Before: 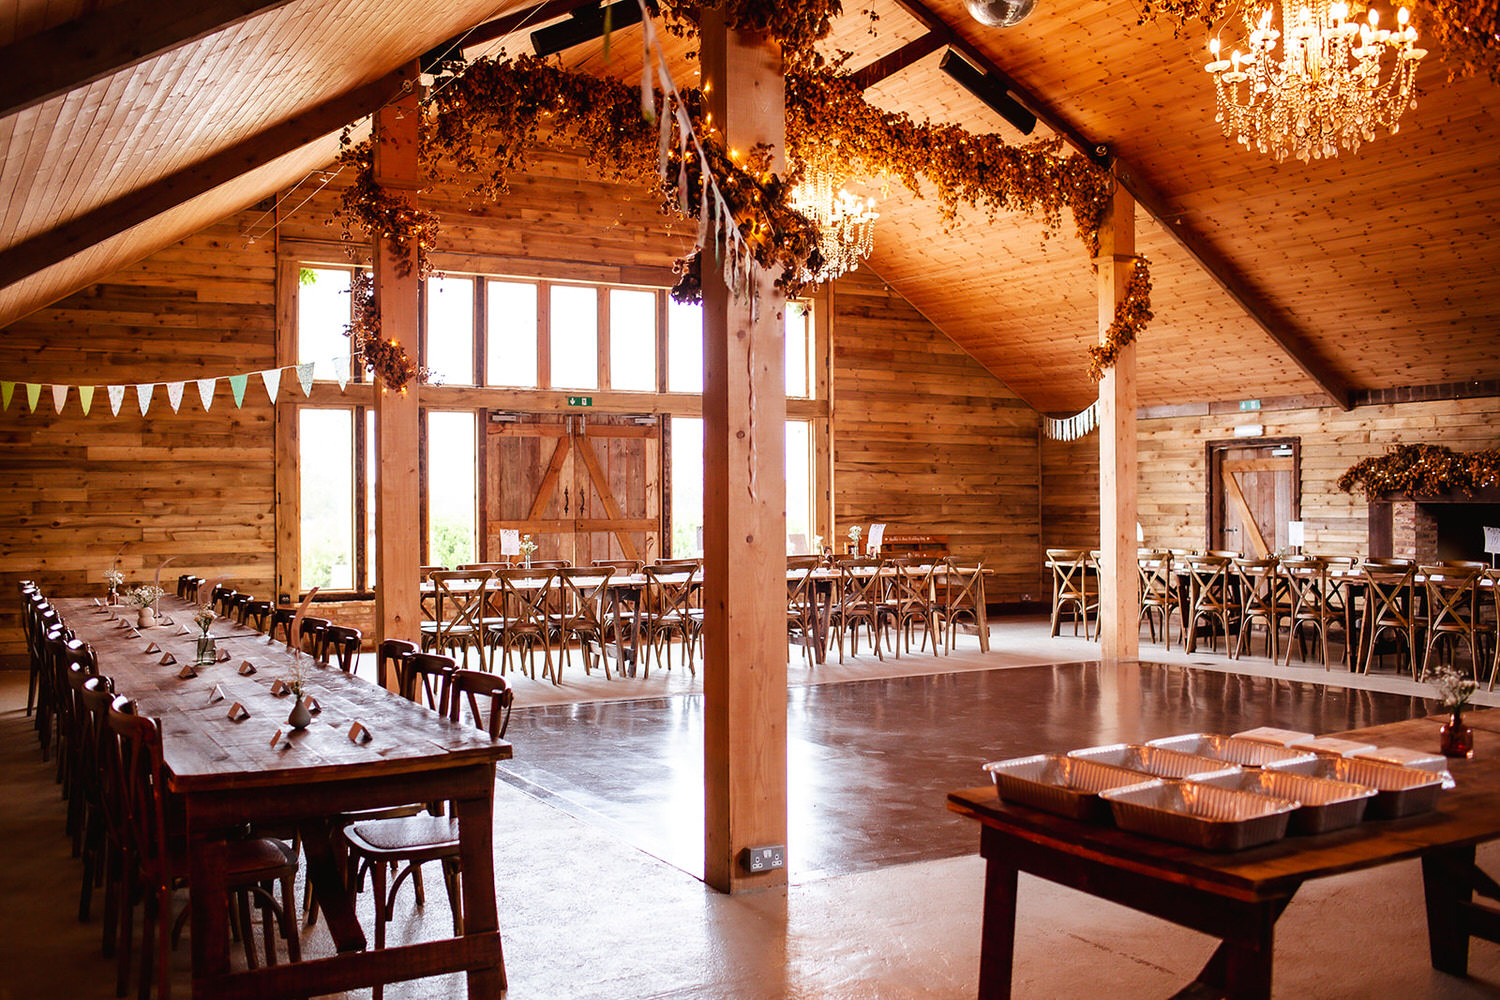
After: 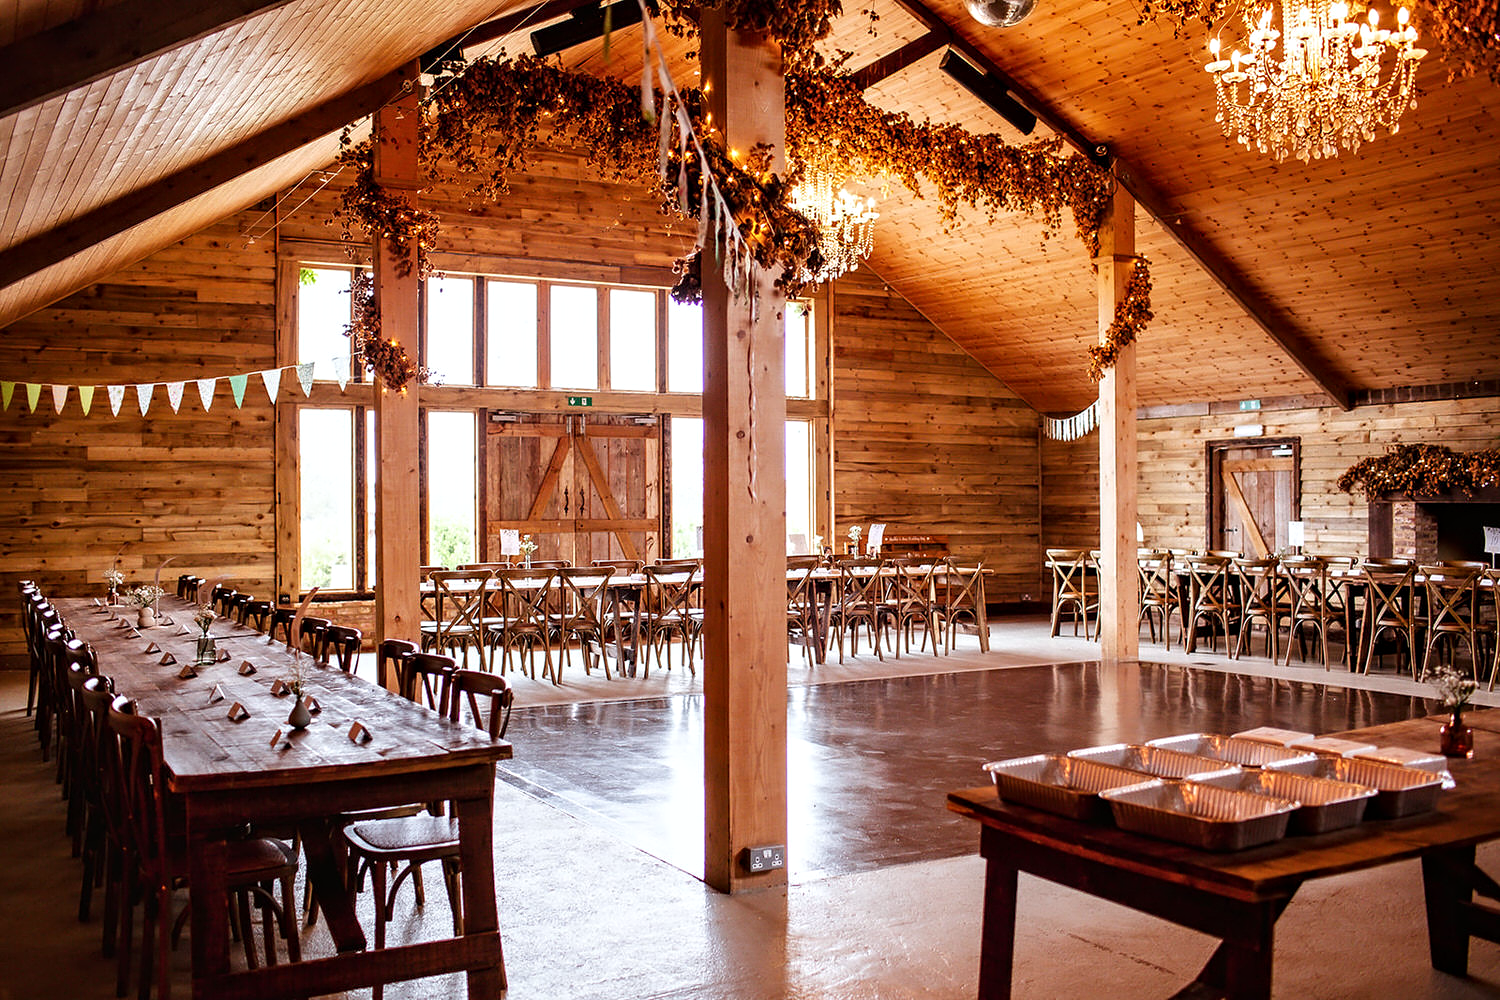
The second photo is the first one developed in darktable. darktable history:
white balance: red 0.986, blue 1.01
contrast equalizer: octaves 7, y [[0.509, 0.514, 0.523, 0.542, 0.578, 0.603], [0.5 ×6], [0.509, 0.514, 0.523, 0.542, 0.578, 0.603], [0.001, 0.002, 0.003, 0.005, 0.01, 0.013], [0.001, 0.002, 0.003, 0.005, 0.01, 0.013]]
